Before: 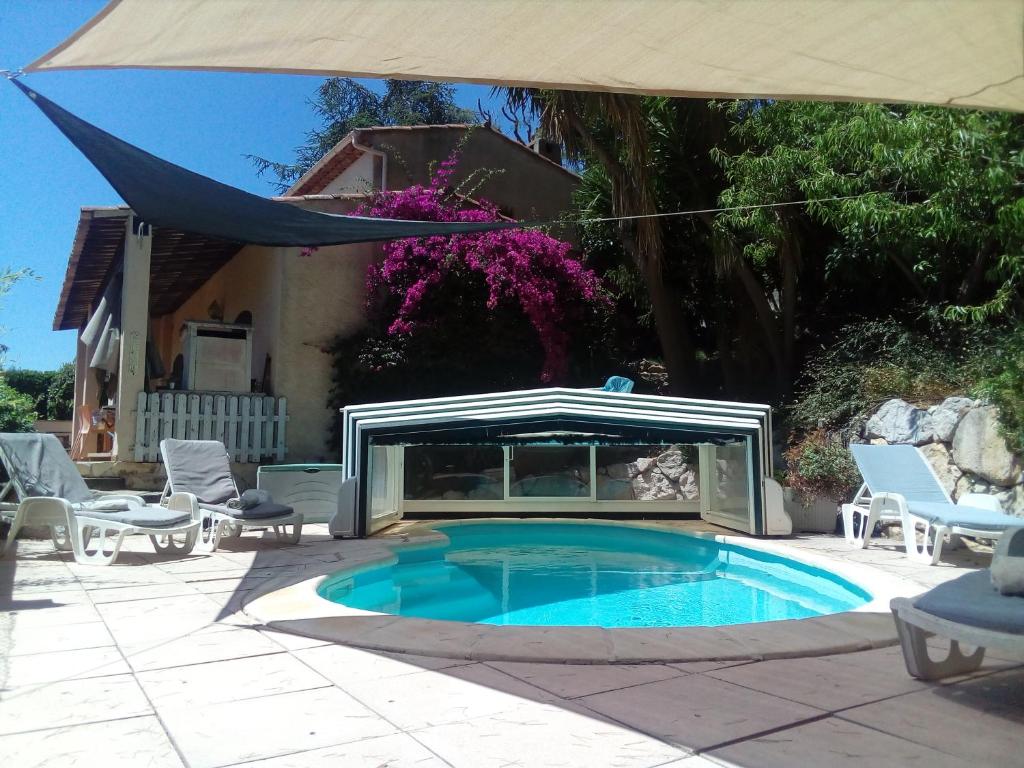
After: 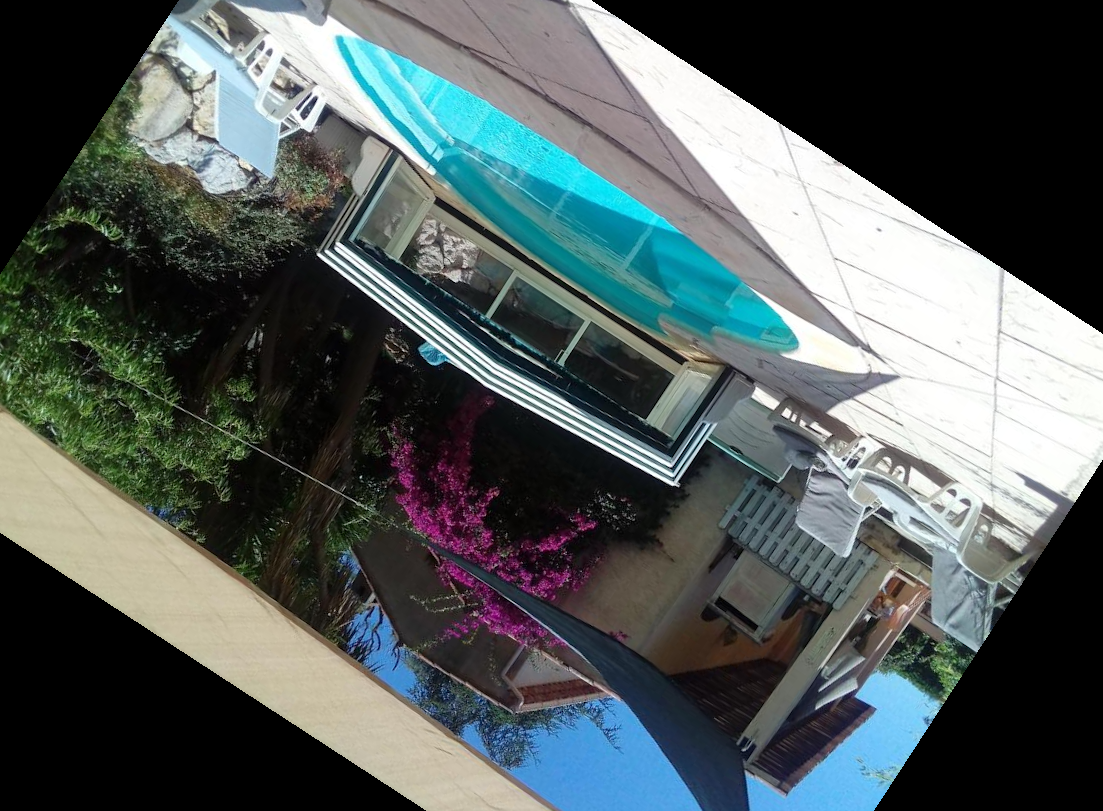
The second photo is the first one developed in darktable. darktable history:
crop and rotate: angle 146.9°, left 9.198%, top 15.607%, right 4.382%, bottom 16.923%
